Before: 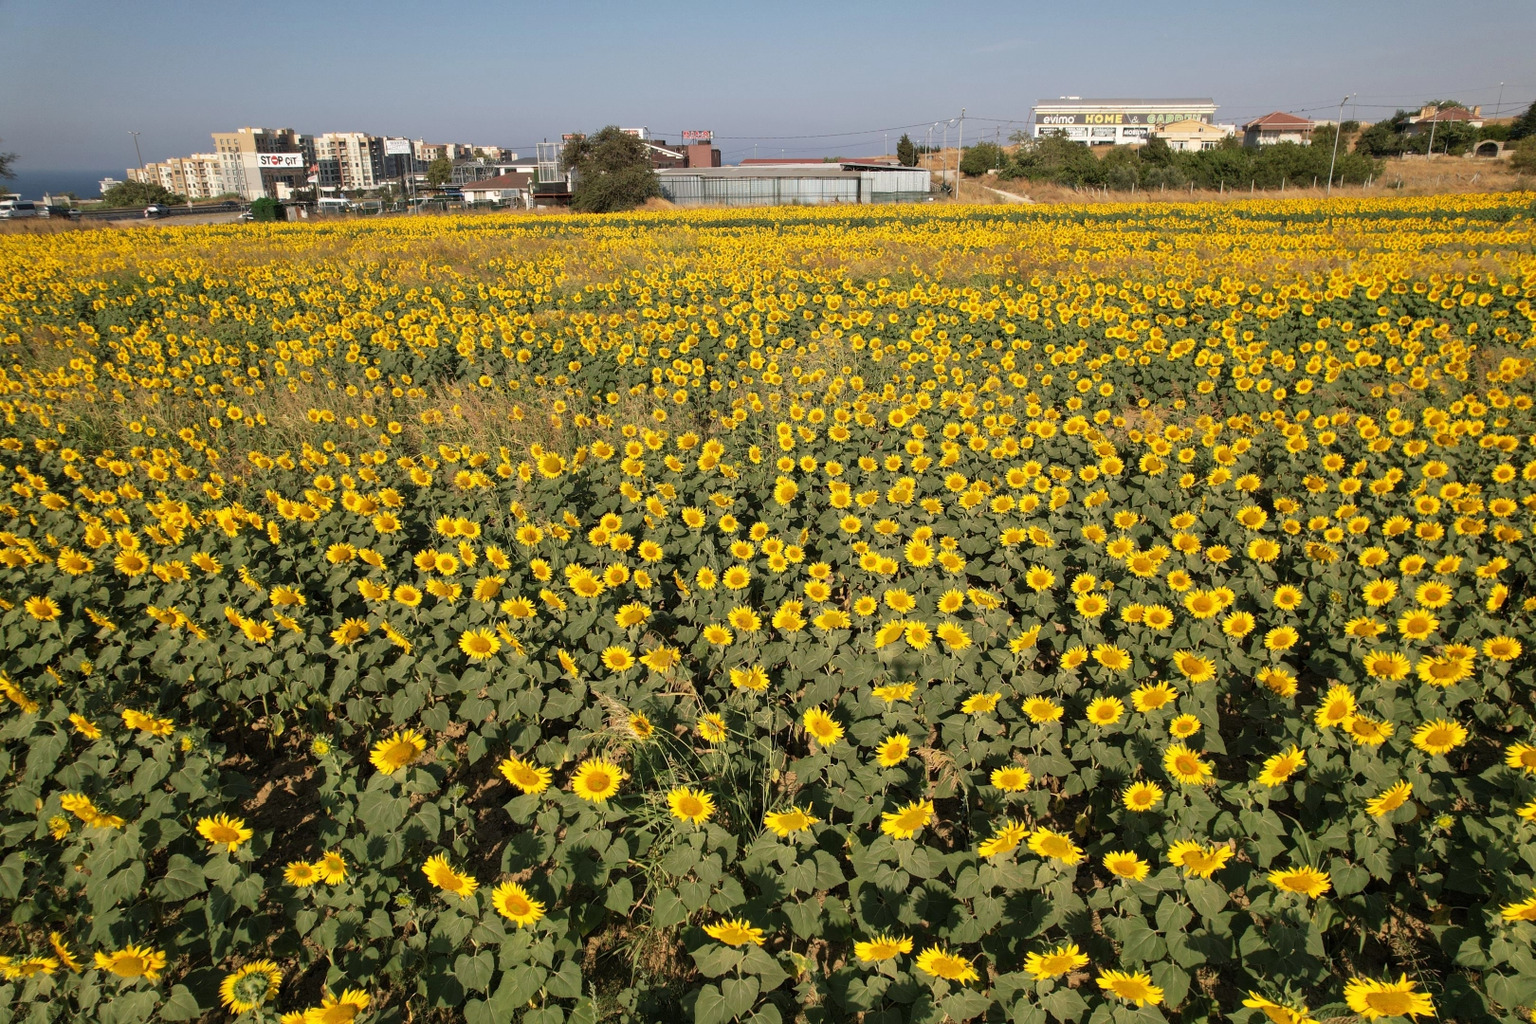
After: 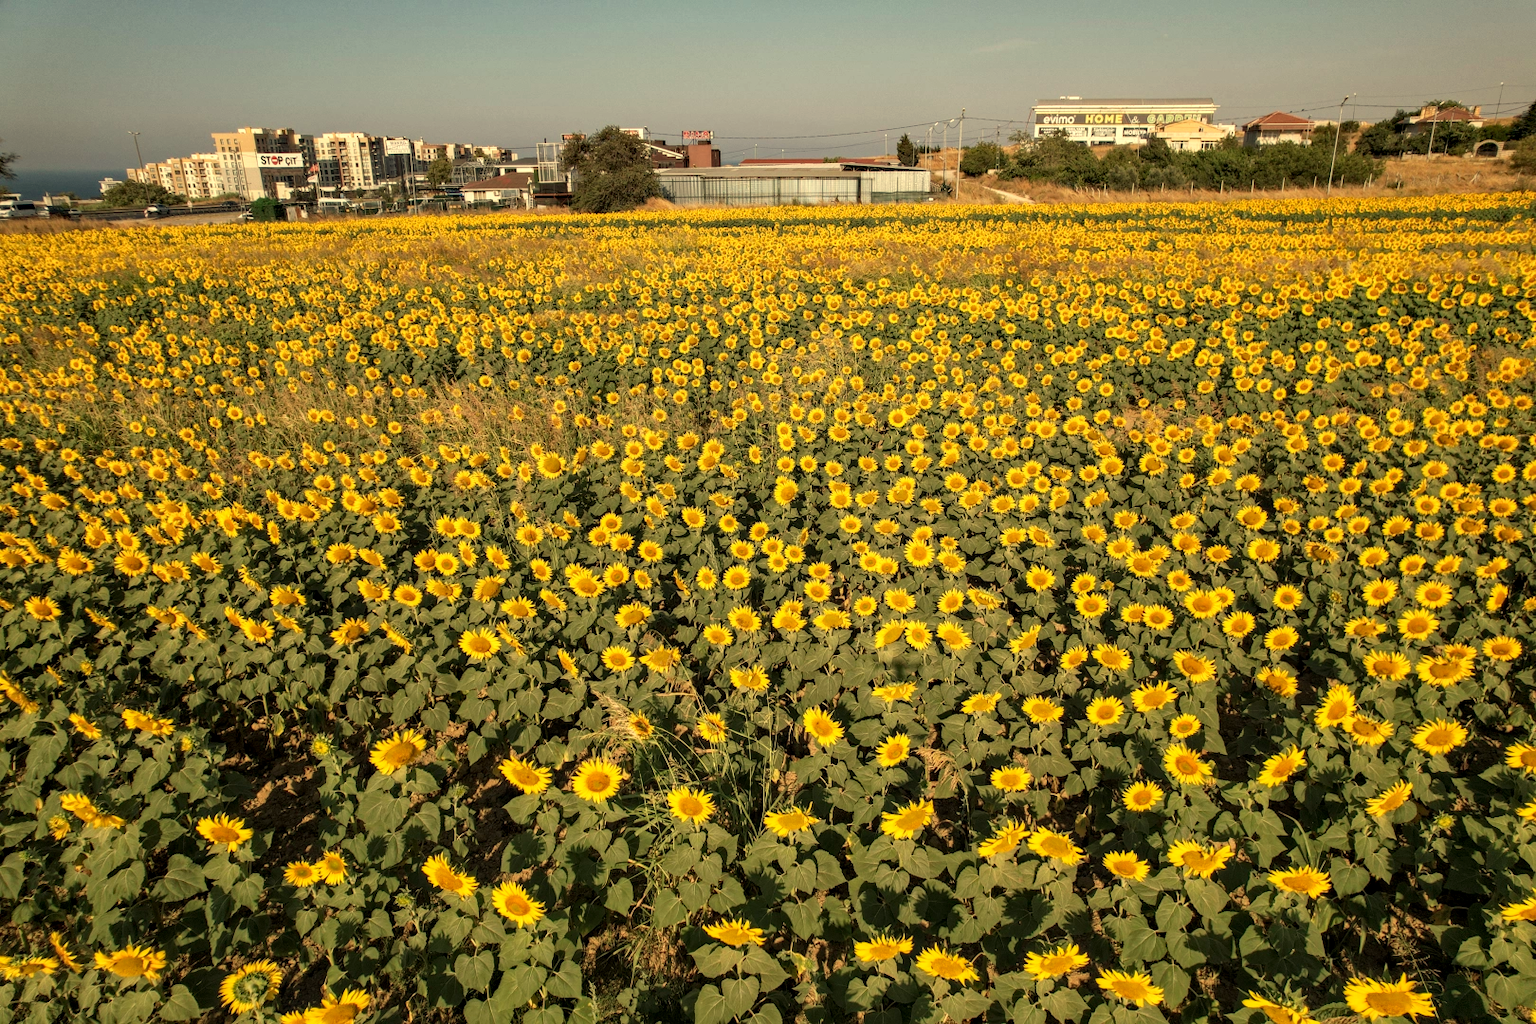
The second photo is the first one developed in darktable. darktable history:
haze removal: compatibility mode true, adaptive false
exposure: compensate highlight preservation false
local contrast: on, module defaults
white balance: red 1.08, blue 0.791
